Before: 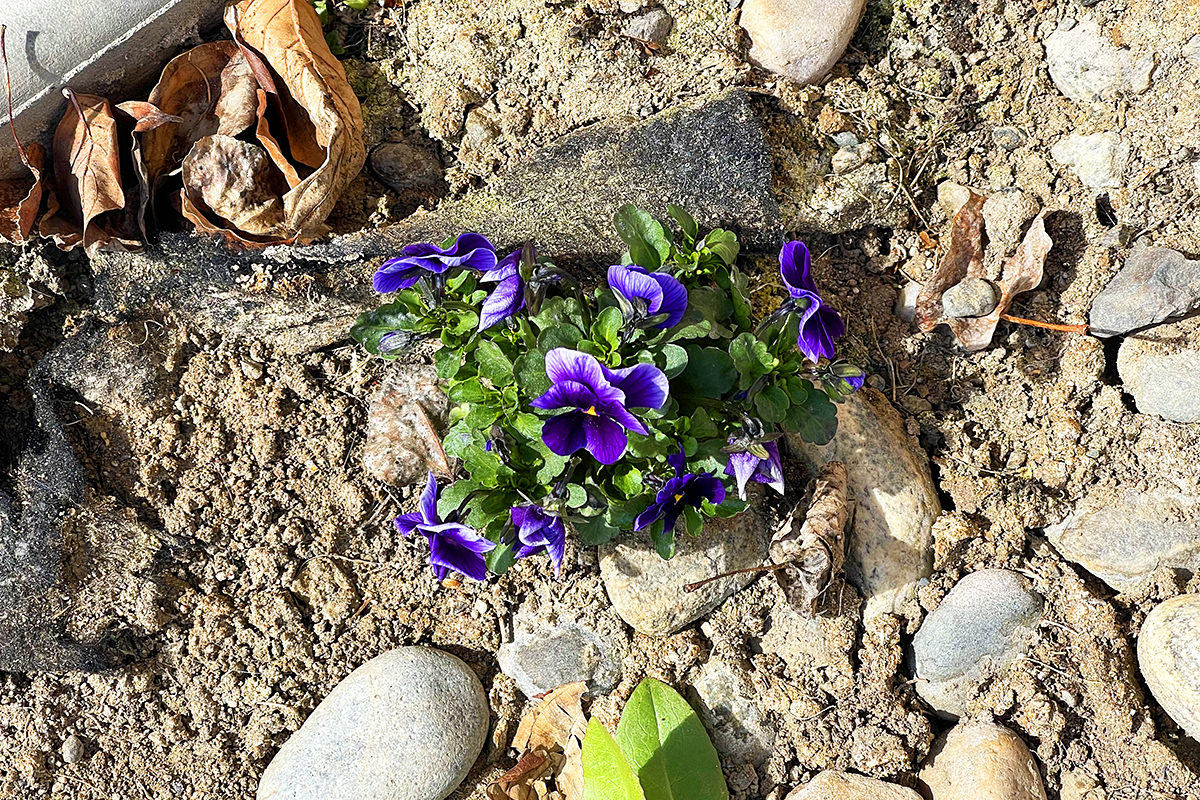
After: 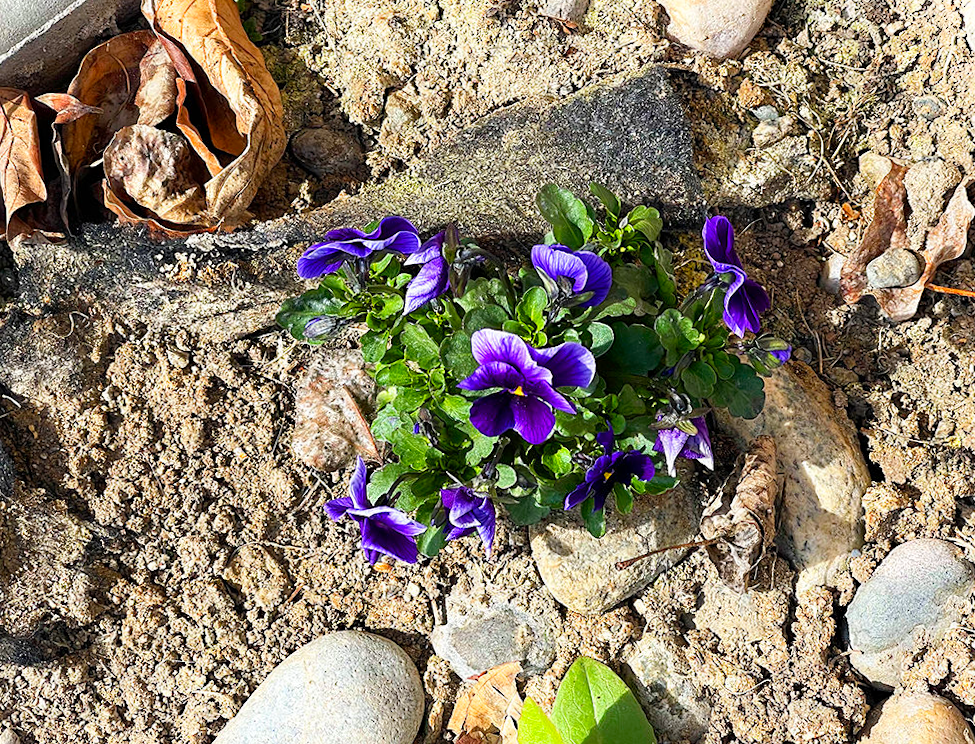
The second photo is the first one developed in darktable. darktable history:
shadows and highlights: shadows -22.12, highlights 99.31, soften with gaussian
haze removal: strength 0.3, distance 0.254, compatibility mode true, adaptive false
crop and rotate: angle 1.48°, left 4.448%, top 0.74%, right 11.123%, bottom 2.637%
